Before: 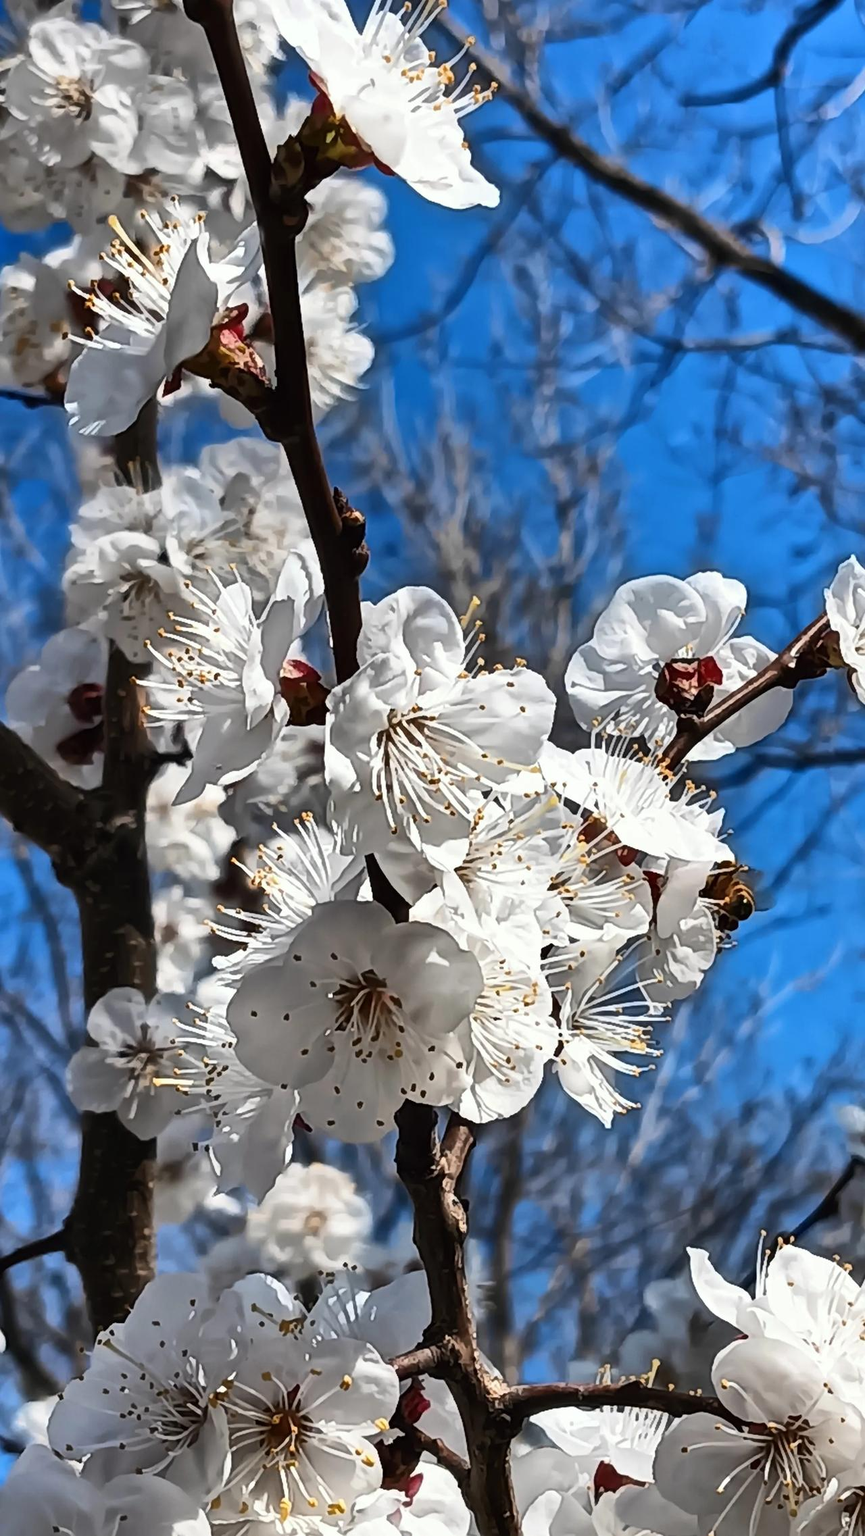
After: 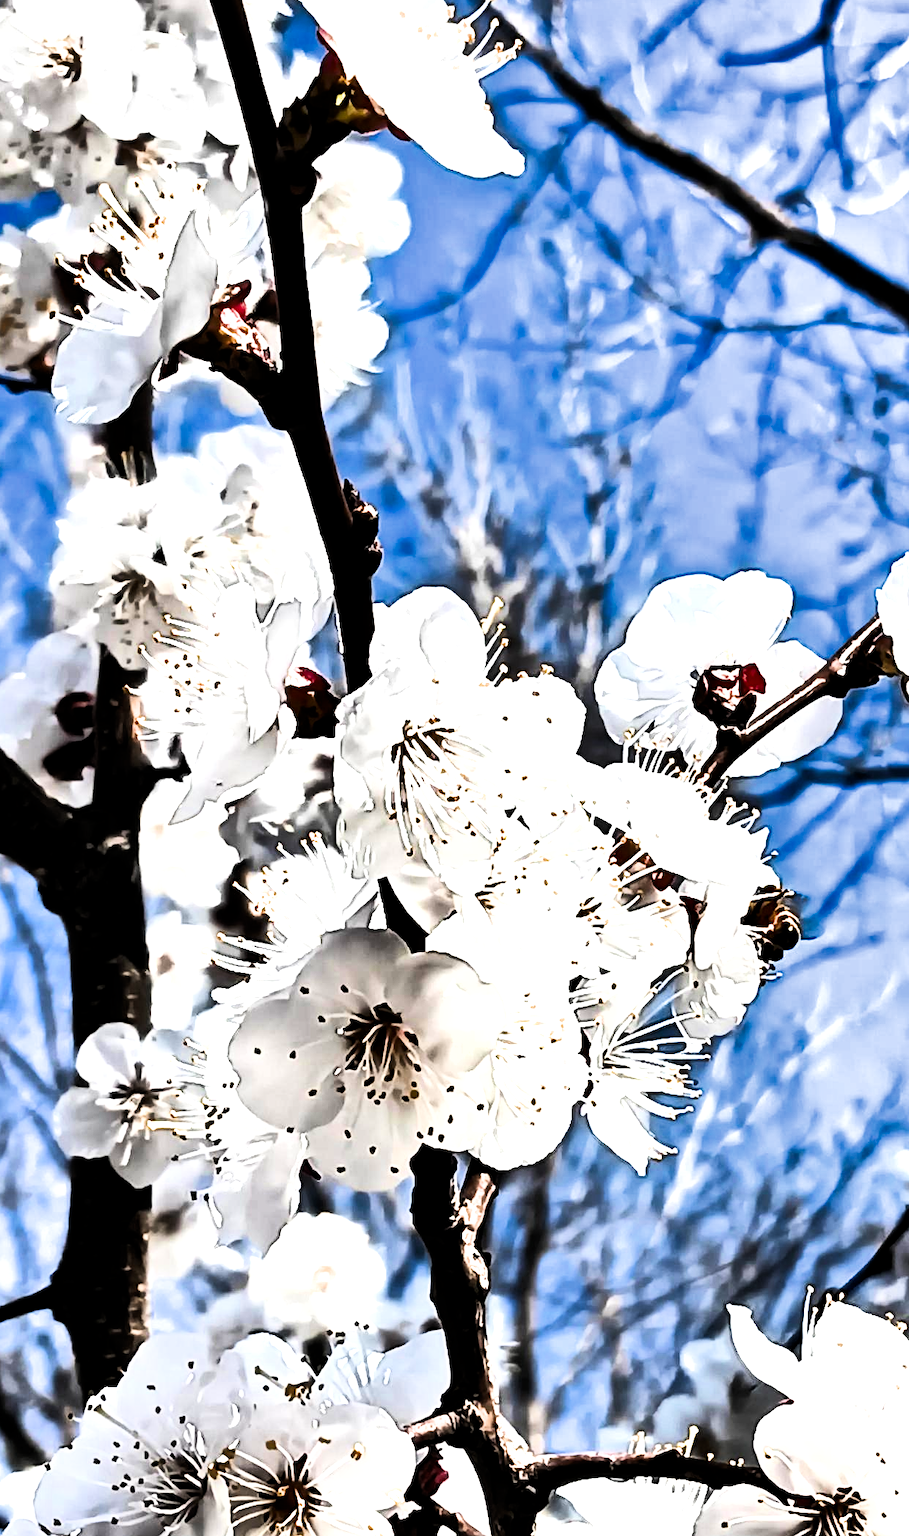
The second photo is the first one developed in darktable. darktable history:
crop: left 1.961%, top 3.003%, right 1.106%, bottom 4.893%
shadows and highlights: radius 169.31, shadows 26.51, white point adjustment 3.16, highlights -68.61, soften with gaussian
filmic rgb: middle gray luminance 9.86%, black relative exposure -8.58 EV, white relative exposure 3.29 EV, threshold 3.01 EV, target black luminance 0%, hardness 5.2, latitude 44.67%, contrast 1.311, highlights saturation mix 4.88%, shadows ↔ highlights balance 23.89%, enable highlight reconstruction true
tone equalizer: -8 EV -1.07 EV, -7 EV -0.996 EV, -6 EV -0.902 EV, -5 EV -0.599 EV, -3 EV 0.599 EV, -2 EV 0.891 EV, -1 EV 1 EV, +0 EV 1.06 EV, edges refinement/feathering 500, mask exposure compensation -1.57 EV, preserve details no
exposure: black level correction 0, exposure 1.199 EV, compensate highlight preservation false
